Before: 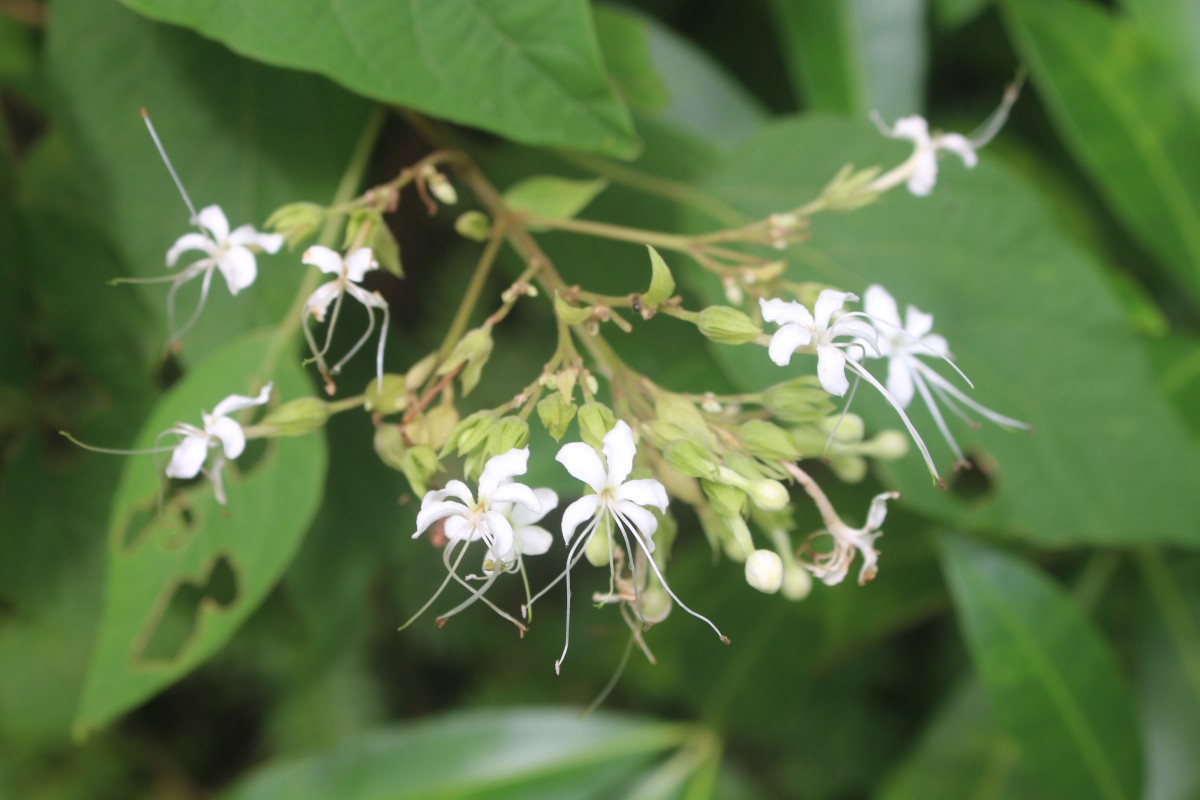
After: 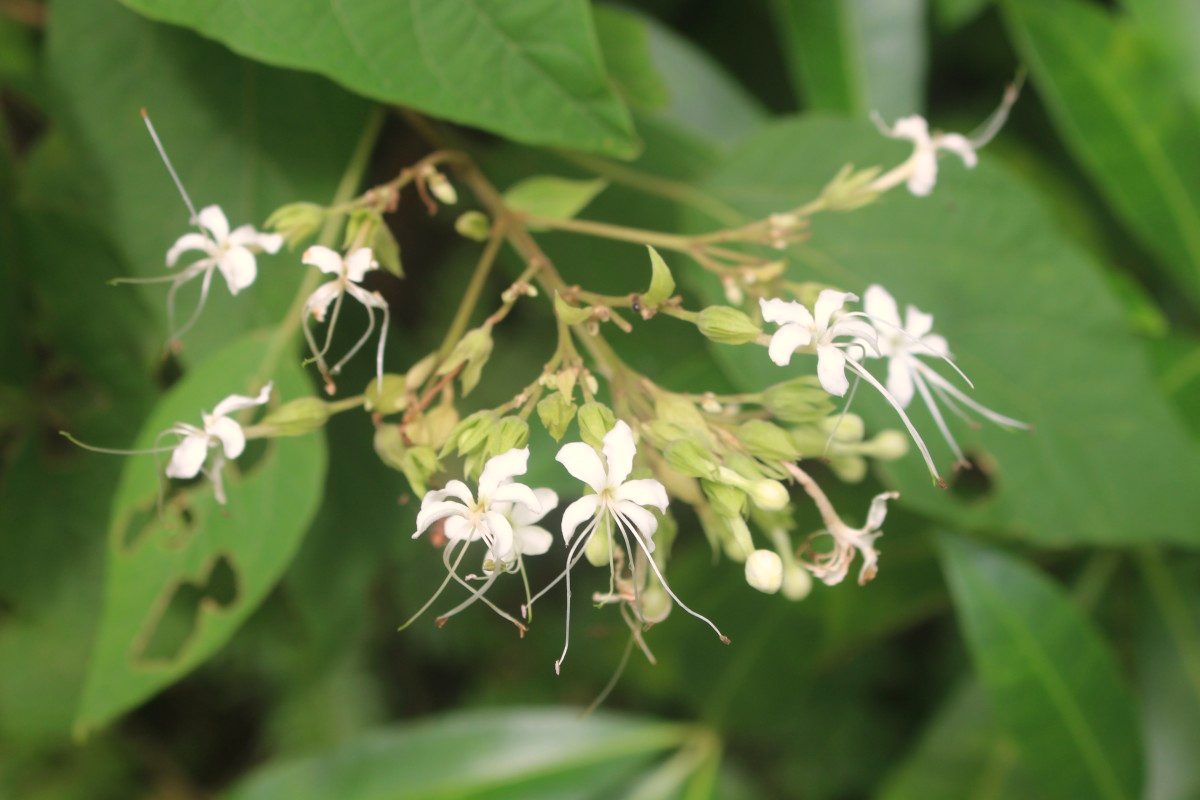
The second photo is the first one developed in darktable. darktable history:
white balance: red 1.045, blue 0.932
color zones: curves: ch1 [(0.25, 0.5) (0.747, 0.71)]
